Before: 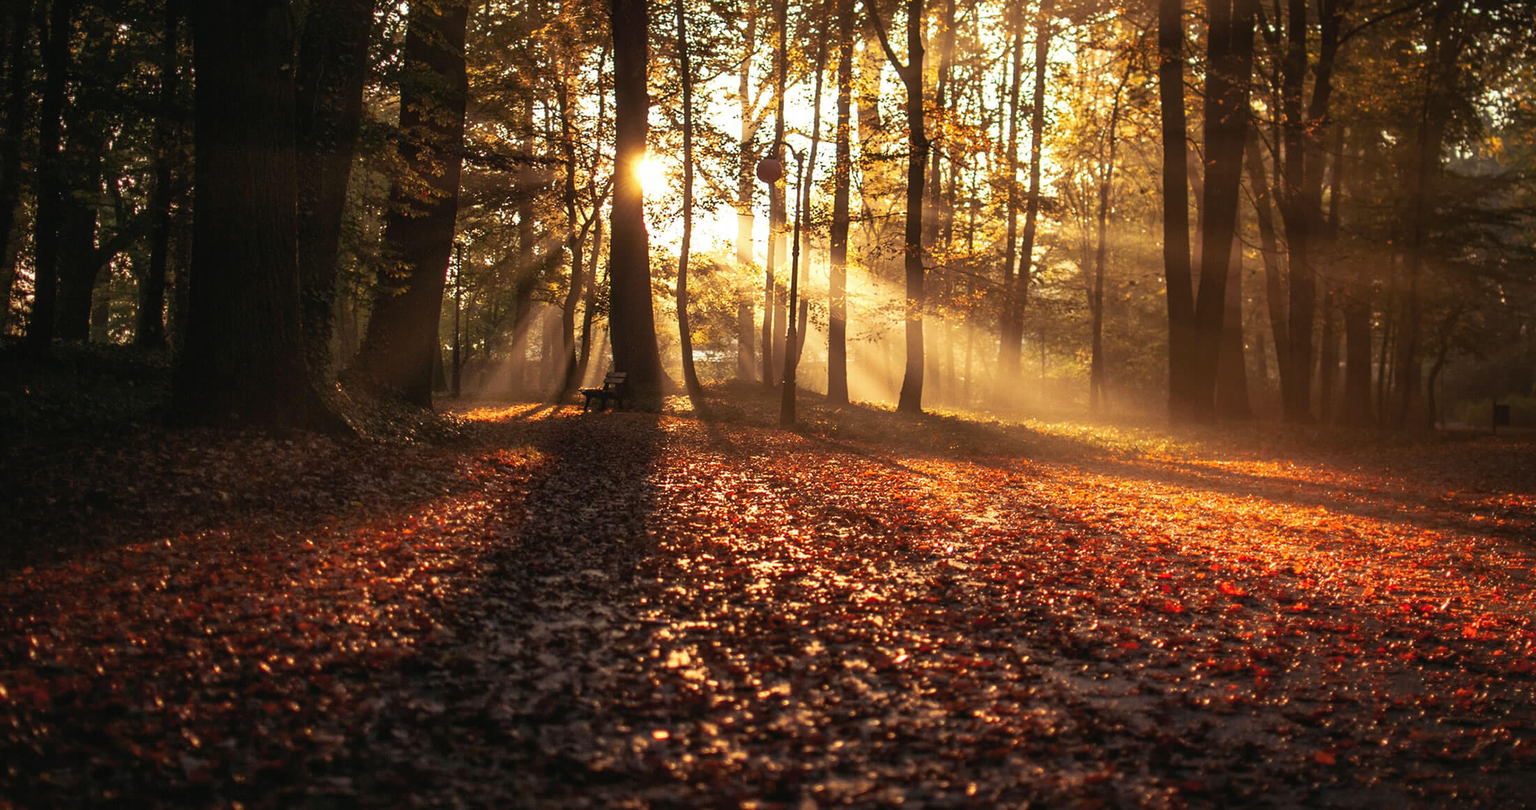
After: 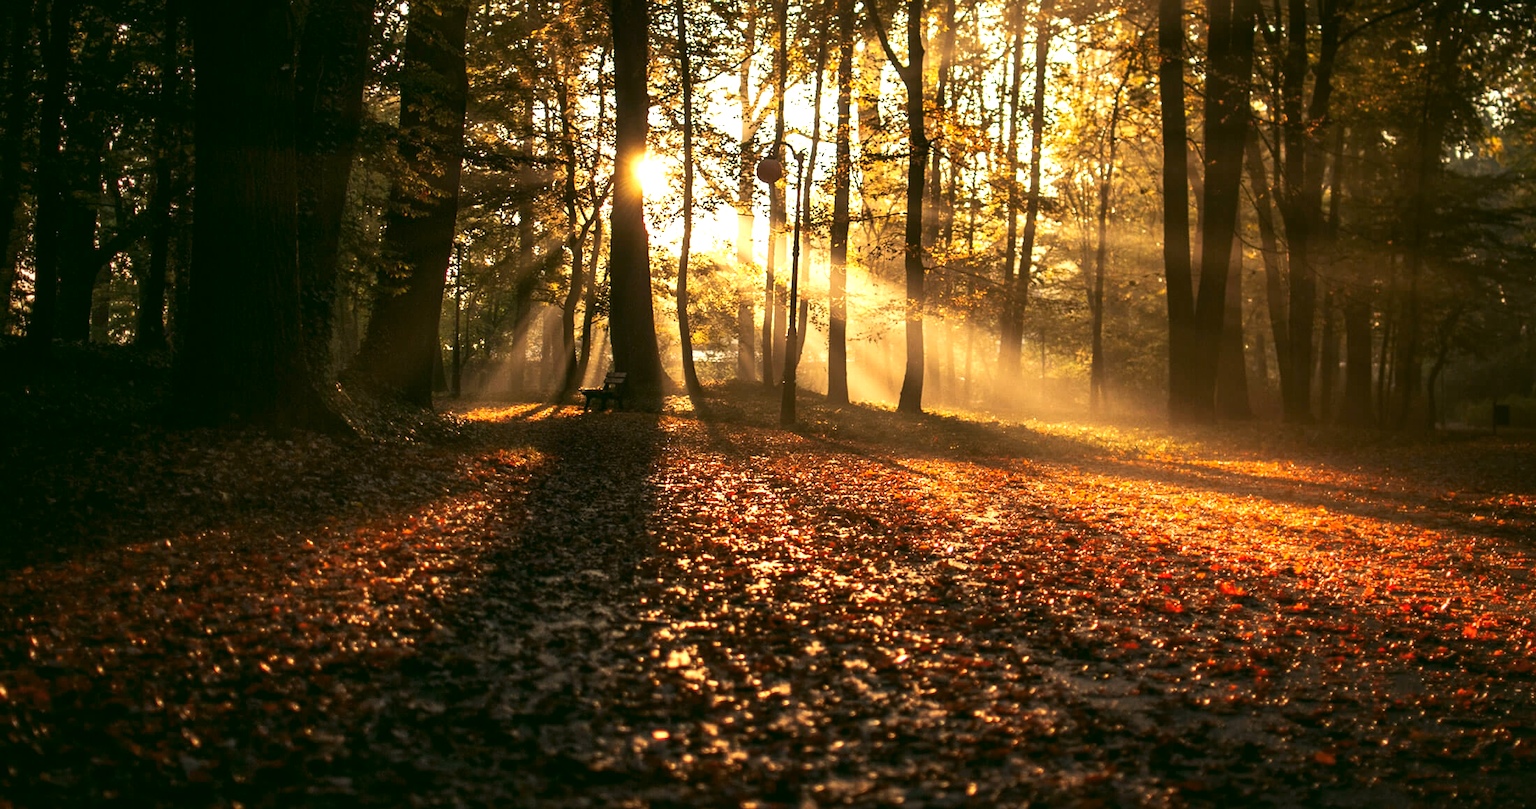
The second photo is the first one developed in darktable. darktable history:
color correction: highlights a* 4.02, highlights b* 4.98, shadows a* -7.55, shadows b* 4.98
tone equalizer: -8 EV -0.417 EV, -7 EV -0.389 EV, -6 EV -0.333 EV, -5 EV -0.222 EV, -3 EV 0.222 EV, -2 EV 0.333 EV, -1 EV 0.389 EV, +0 EV 0.417 EV, edges refinement/feathering 500, mask exposure compensation -1.57 EV, preserve details no
